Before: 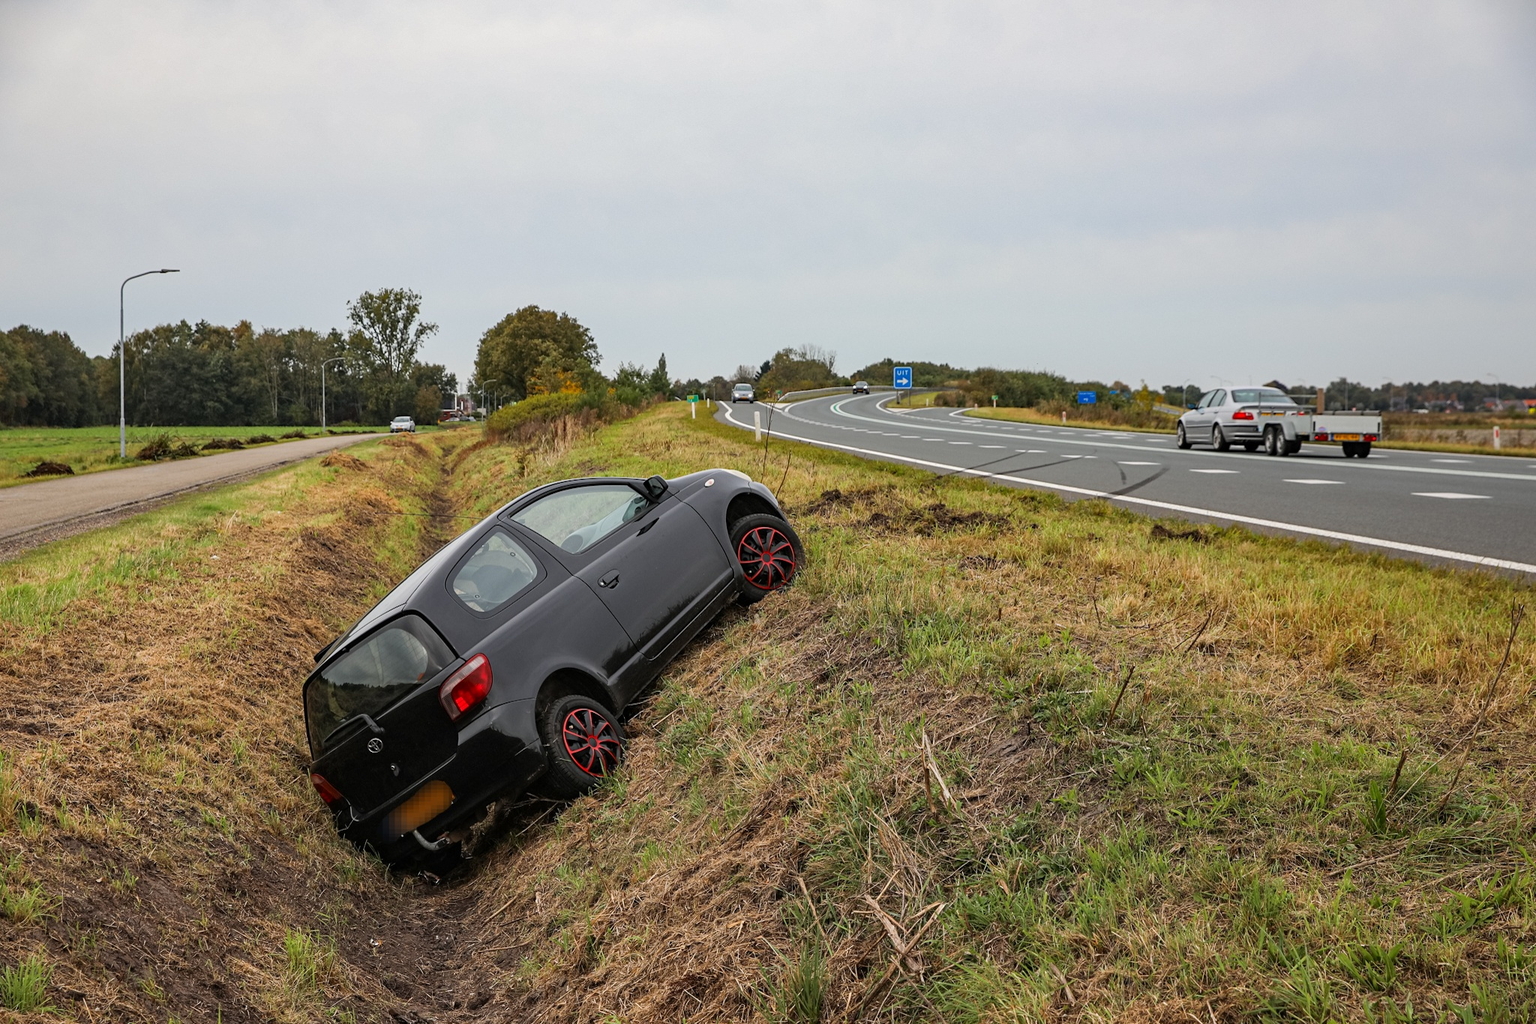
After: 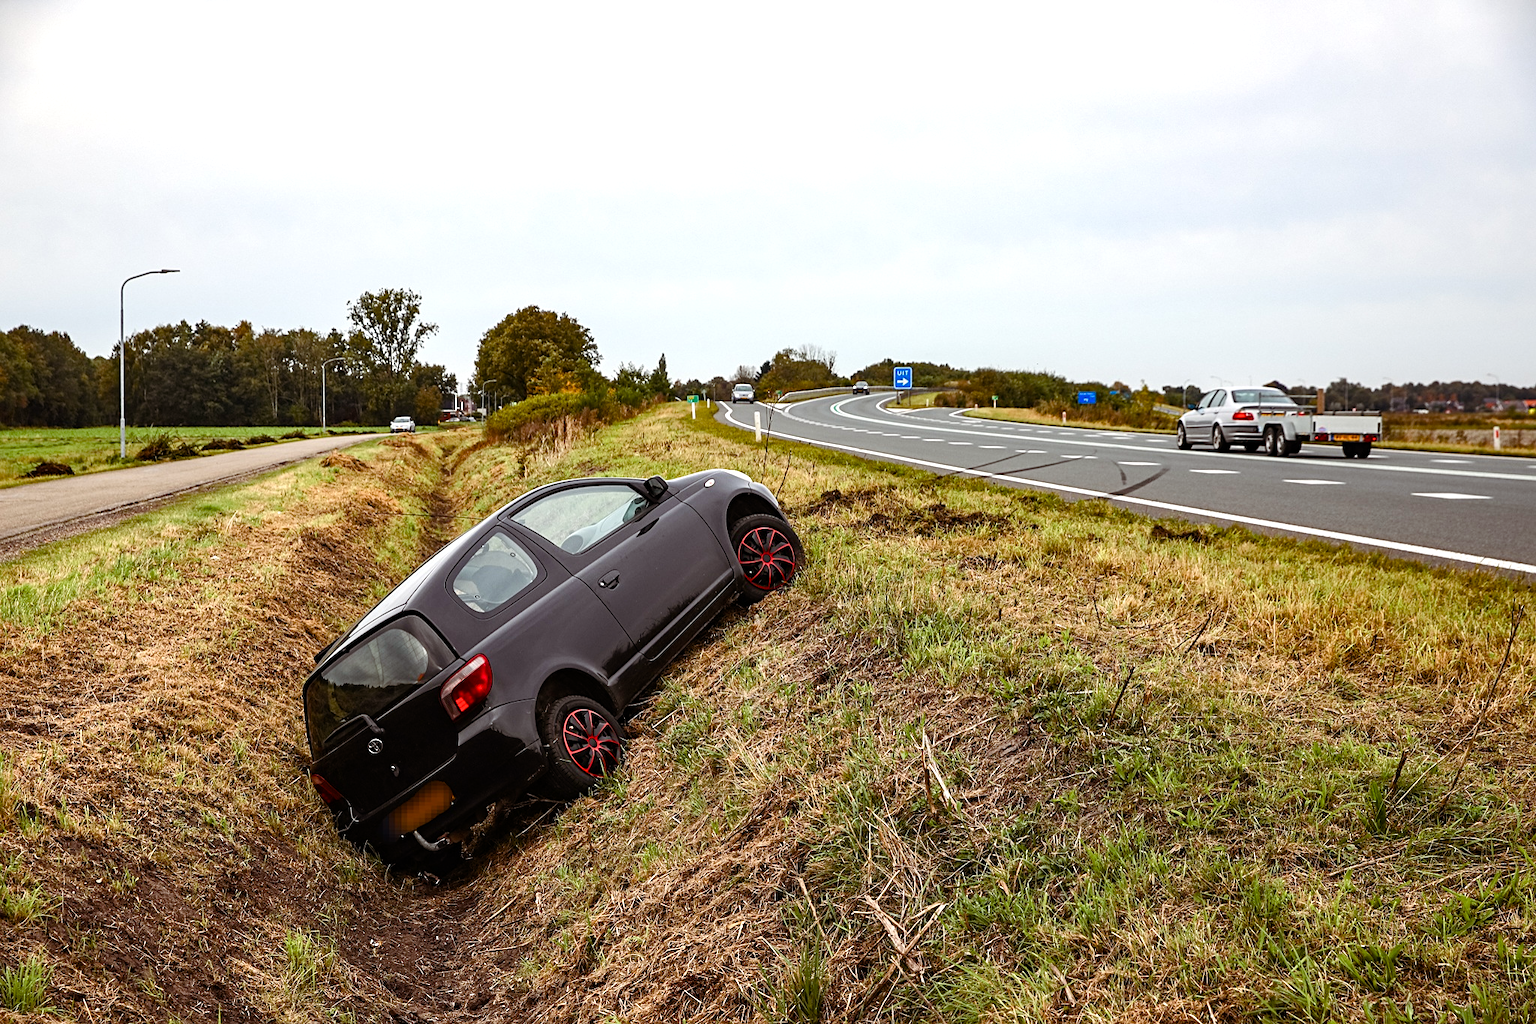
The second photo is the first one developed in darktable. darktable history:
tone equalizer: -8 EV -0.771 EV, -7 EV -0.731 EV, -6 EV -0.586 EV, -5 EV -0.38 EV, -3 EV 0.379 EV, -2 EV 0.6 EV, -1 EV 0.698 EV, +0 EV 0.749 EV, edges refinement/feathering 500, mask exposure compensation -1.57 EV, preserve details no
color balance rgb: shadows lift › chroma 4.368%, shadows lift › hue 26.58°, linear chroma grading › global chroma 14.439%, perceptual saturation grading › global saturation 20%, perceptual saturation grading › highlights -50.191%, perceptual saturation grading › shadows 30.858%
sharpen: amount 0.213
